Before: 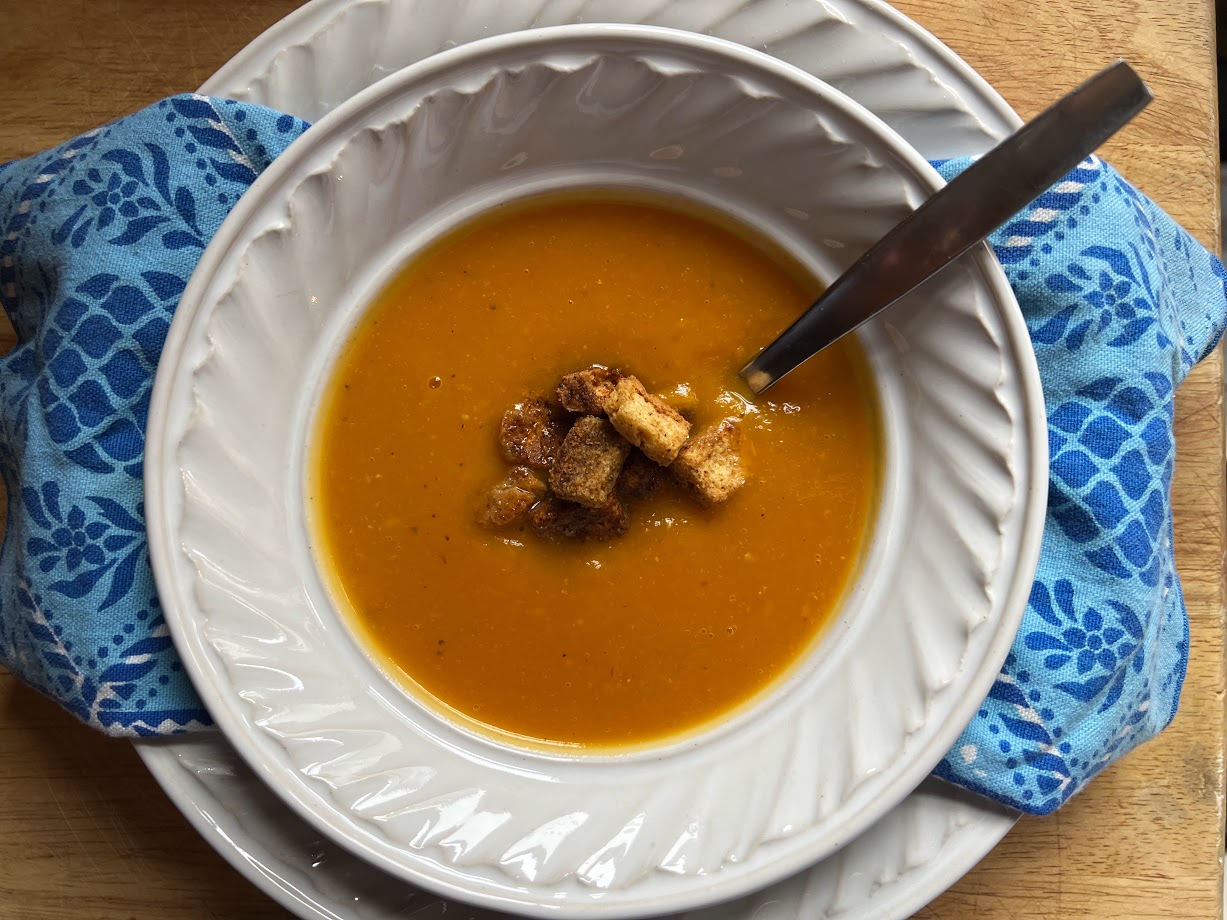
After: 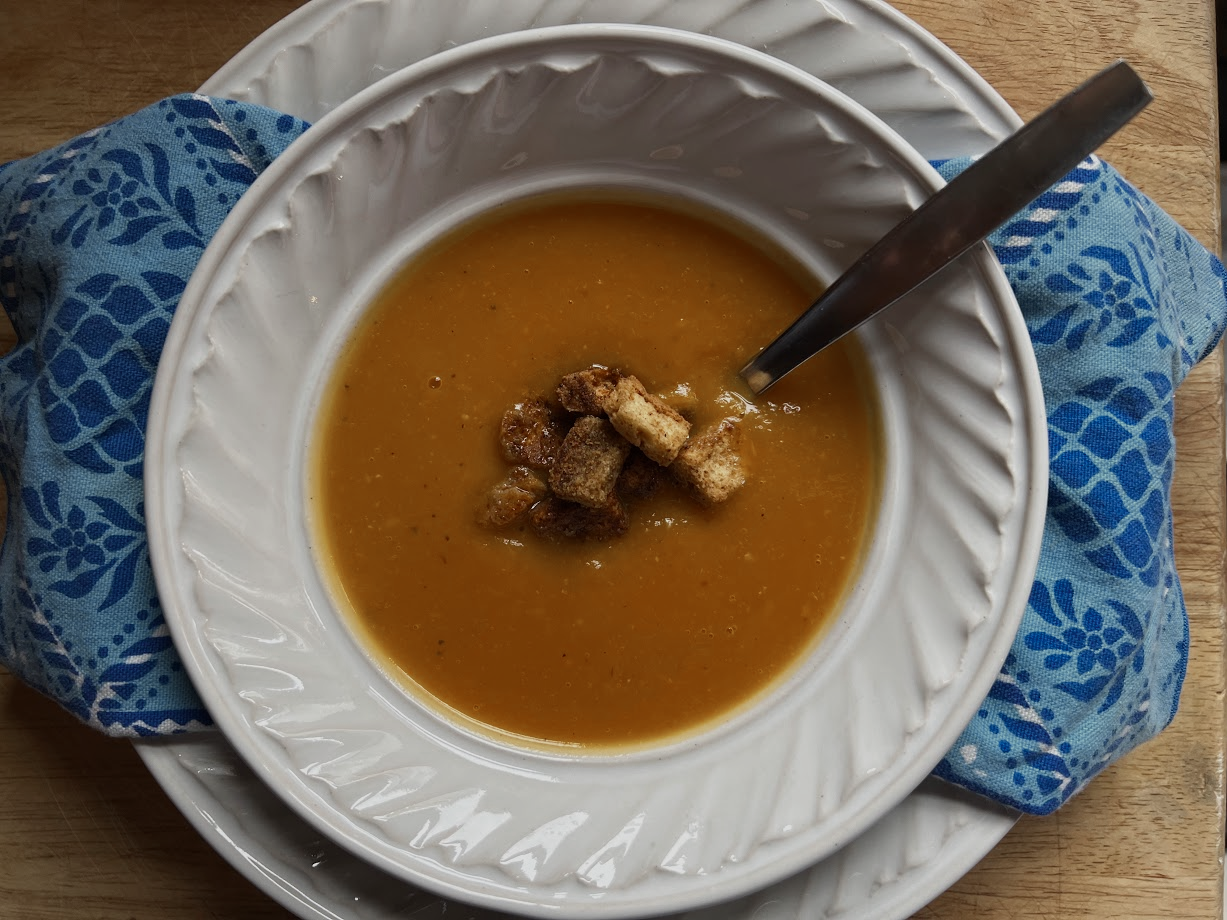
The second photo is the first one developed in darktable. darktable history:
exposure: exposure -0.462 EV, compensate highlight preservation false
color zones: curves: ch0 [(0, 0.5) (0.125, 0.4) (0.25, 0.5) (0.375, 0.4) (0.5, 0.4) (0.625, 0.35) (0.75, 0.35) (0.875, 0.5)]; ch1 [(0, 0.35) (0.125, 0.45) (0.25, 0.35) (0.375, 0.35) (0.5, 0.35) (0.625, 0.35) (0.75, 0.45) (0.875, 0.35)]; ch2 [(0, 0.6) (0.125, 0.5) (0.25, 0.5) (0.375, 0.6) (0.5, 0.6) (0.625, 0.5) (0.75, 0.5) (0.875, 0.5)]
